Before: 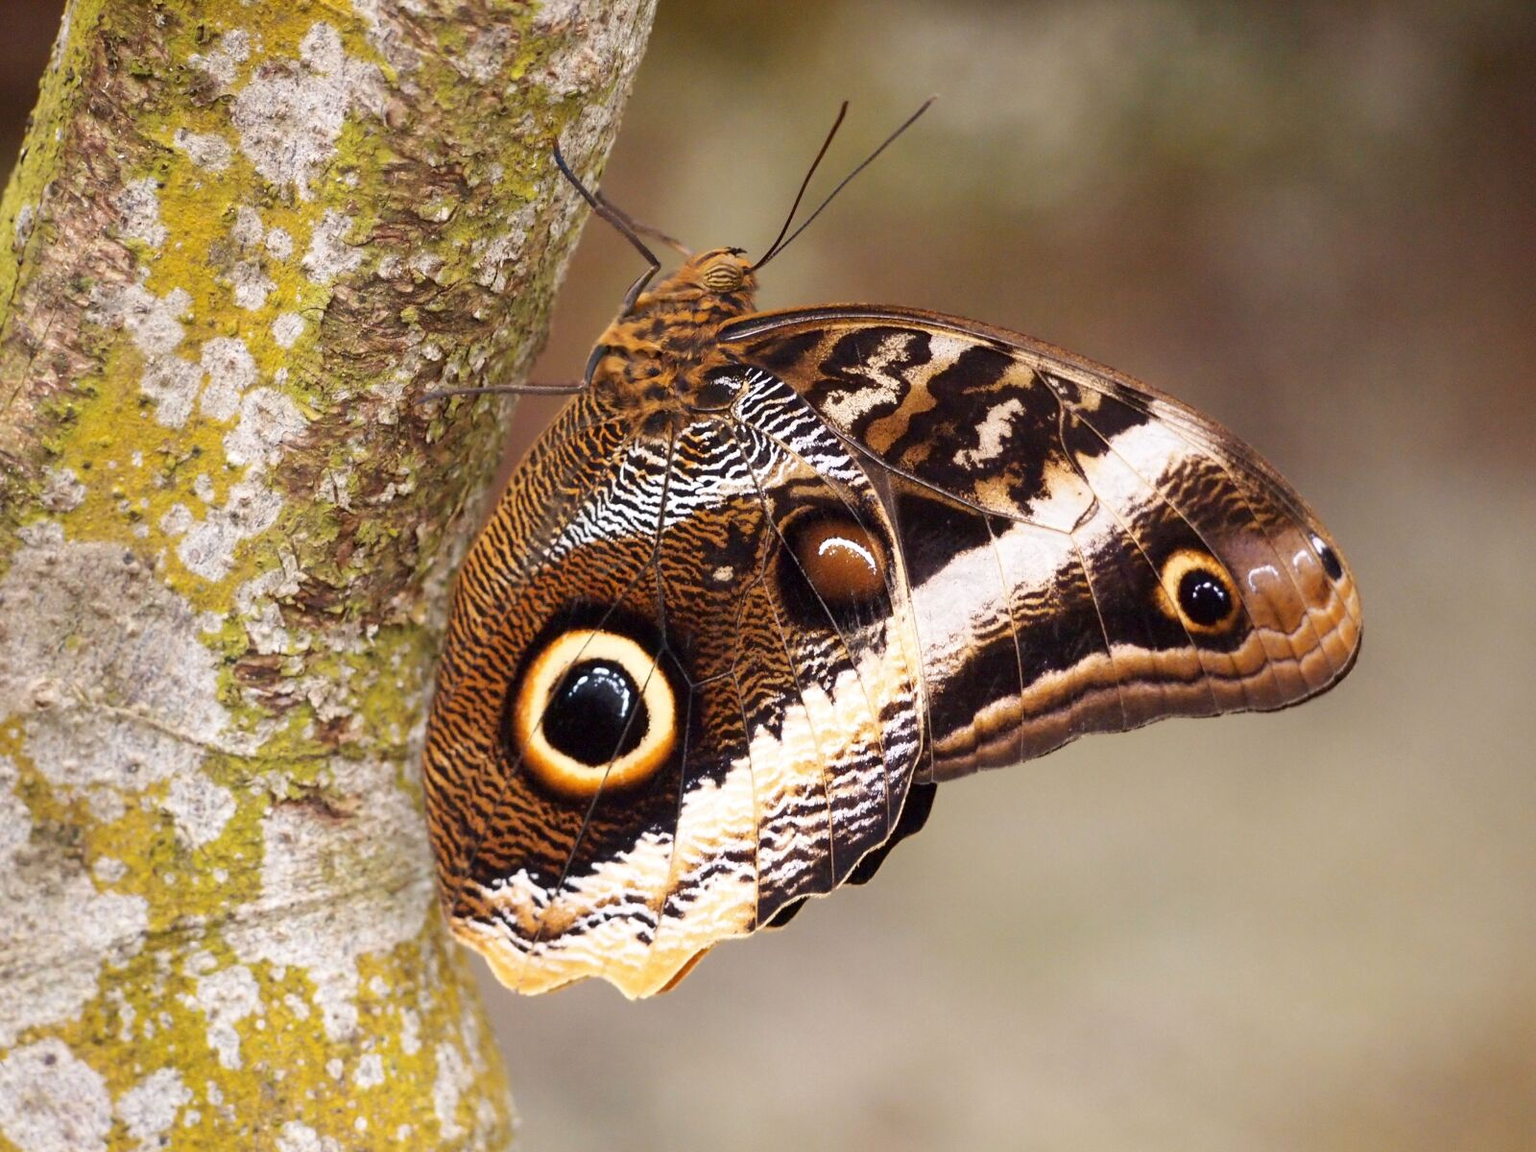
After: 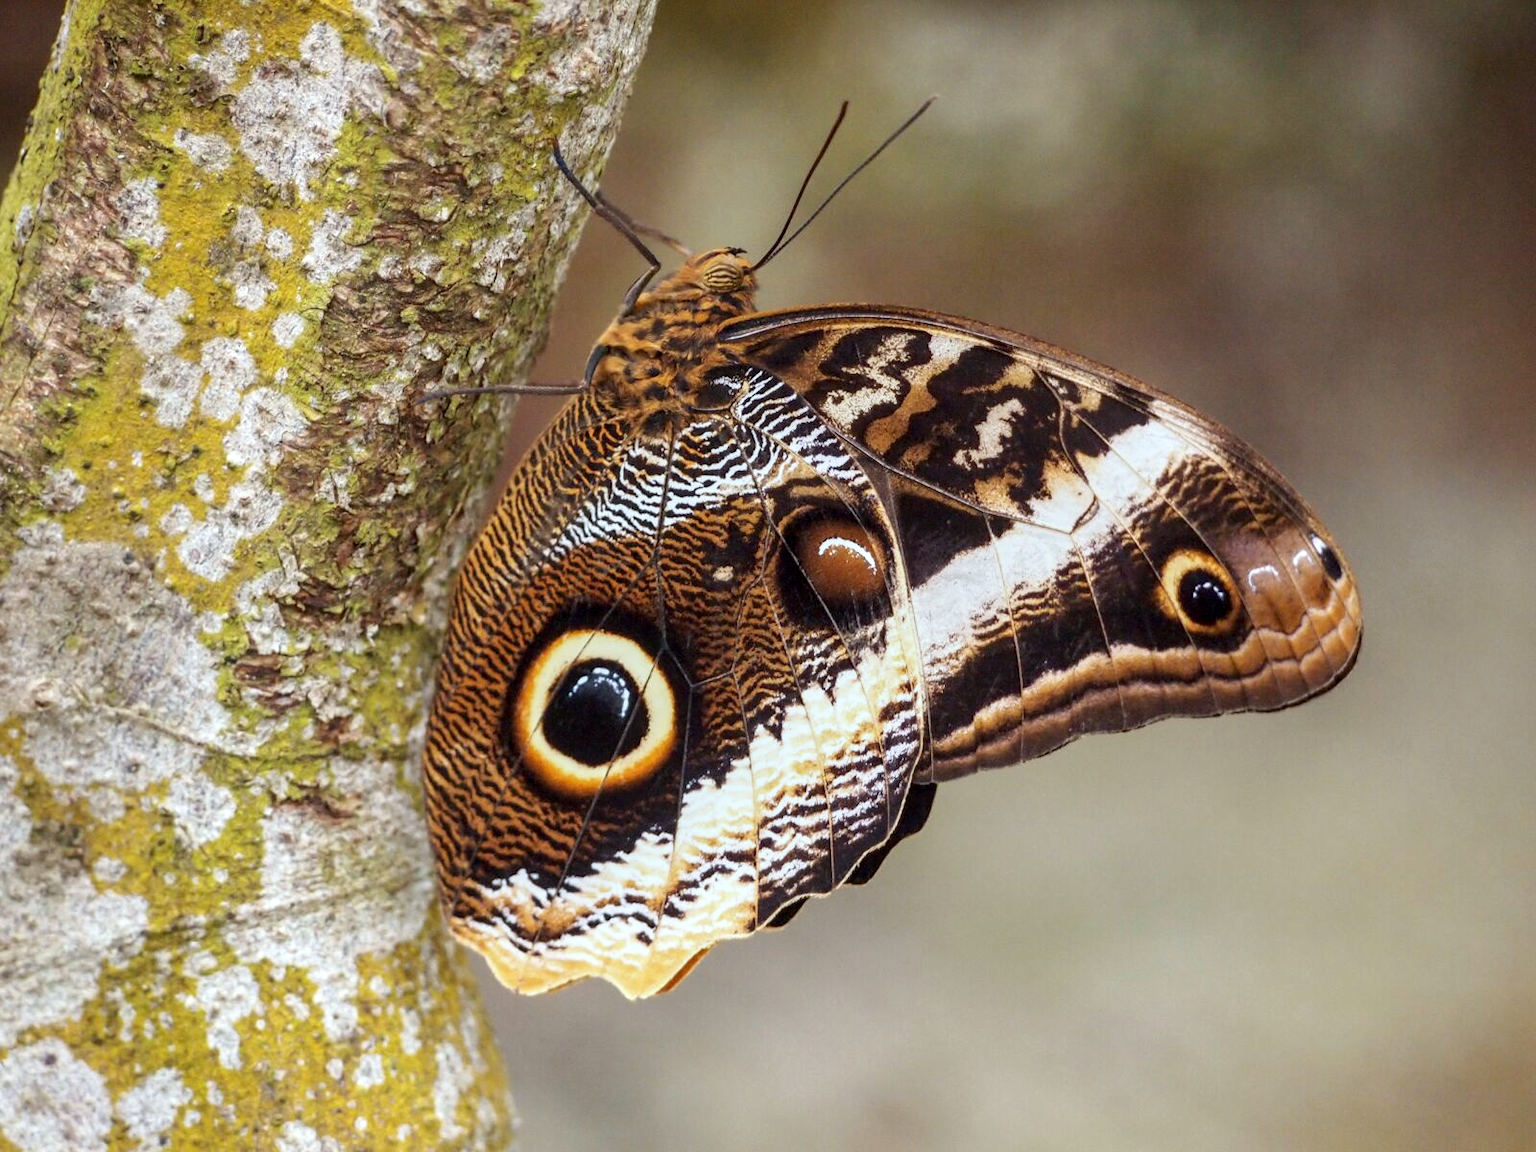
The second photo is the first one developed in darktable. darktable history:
local contrast: on, module defaults
color calibration: illuminant Planckian (black body), adaptation linear Bradford (ICC v4), x 0.361, y 0.366, temperature 4511.61 K, saturation algorithm version 1 (2020)
